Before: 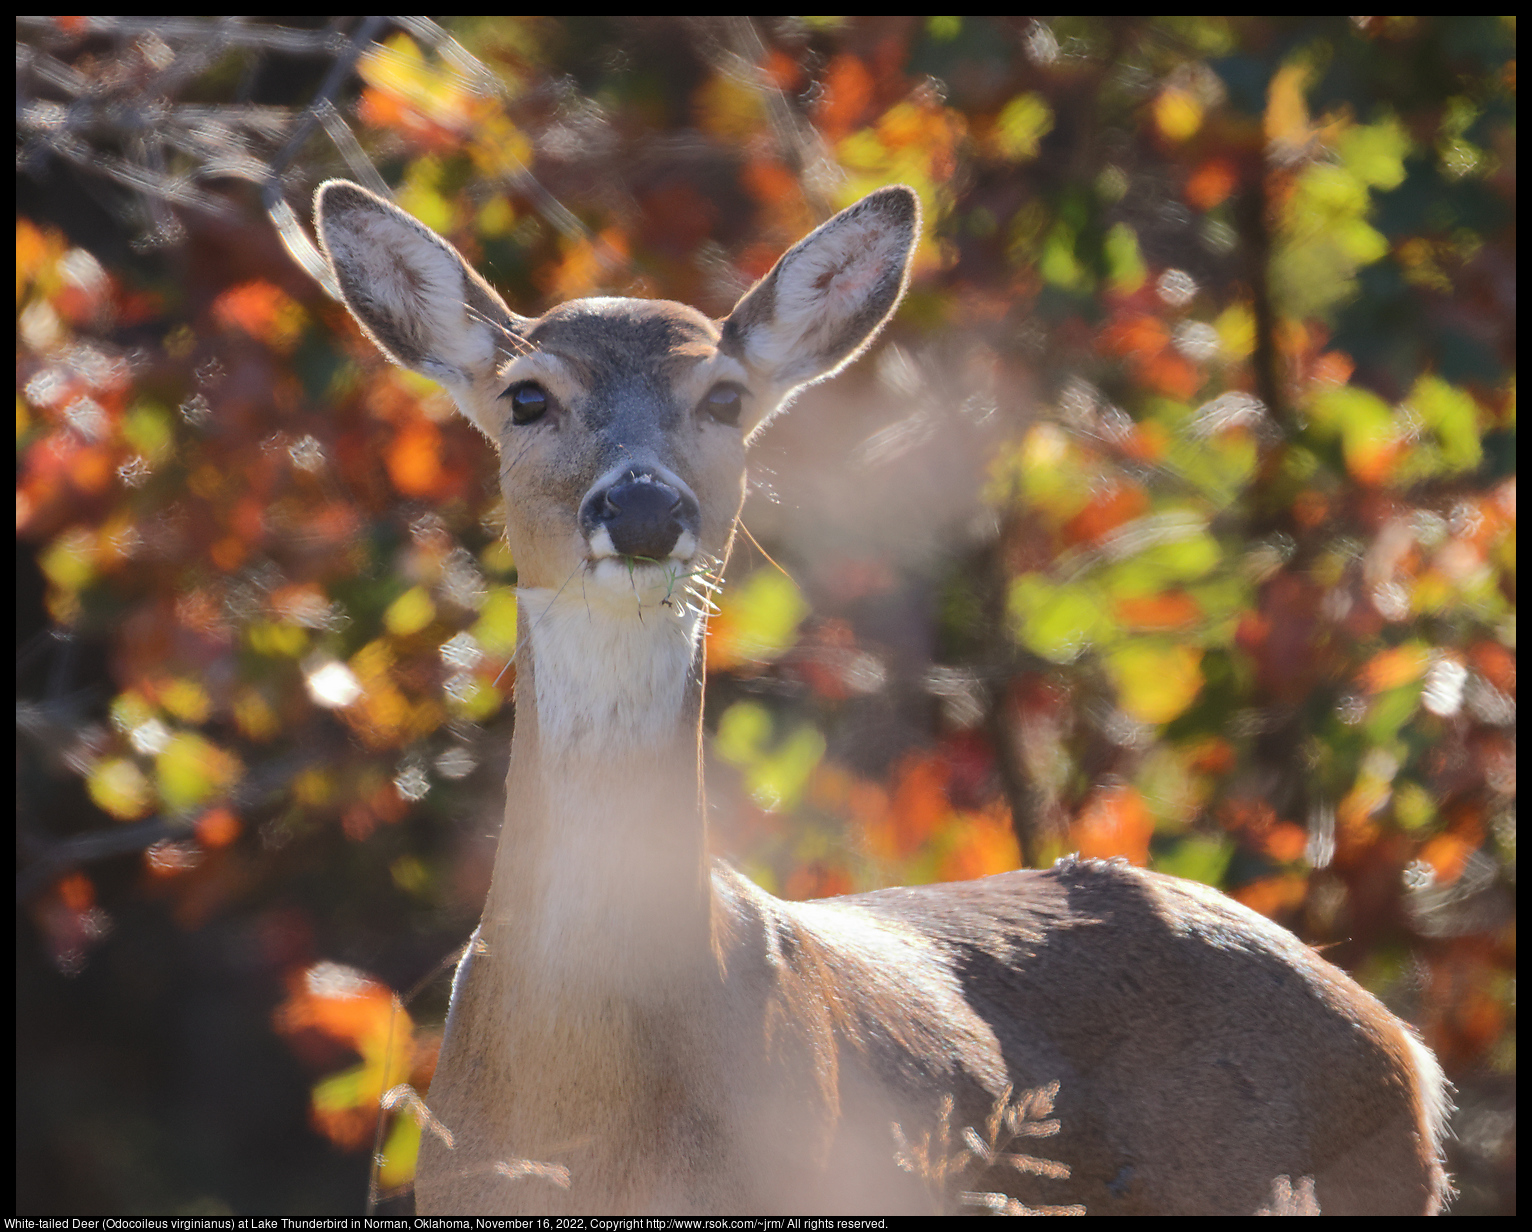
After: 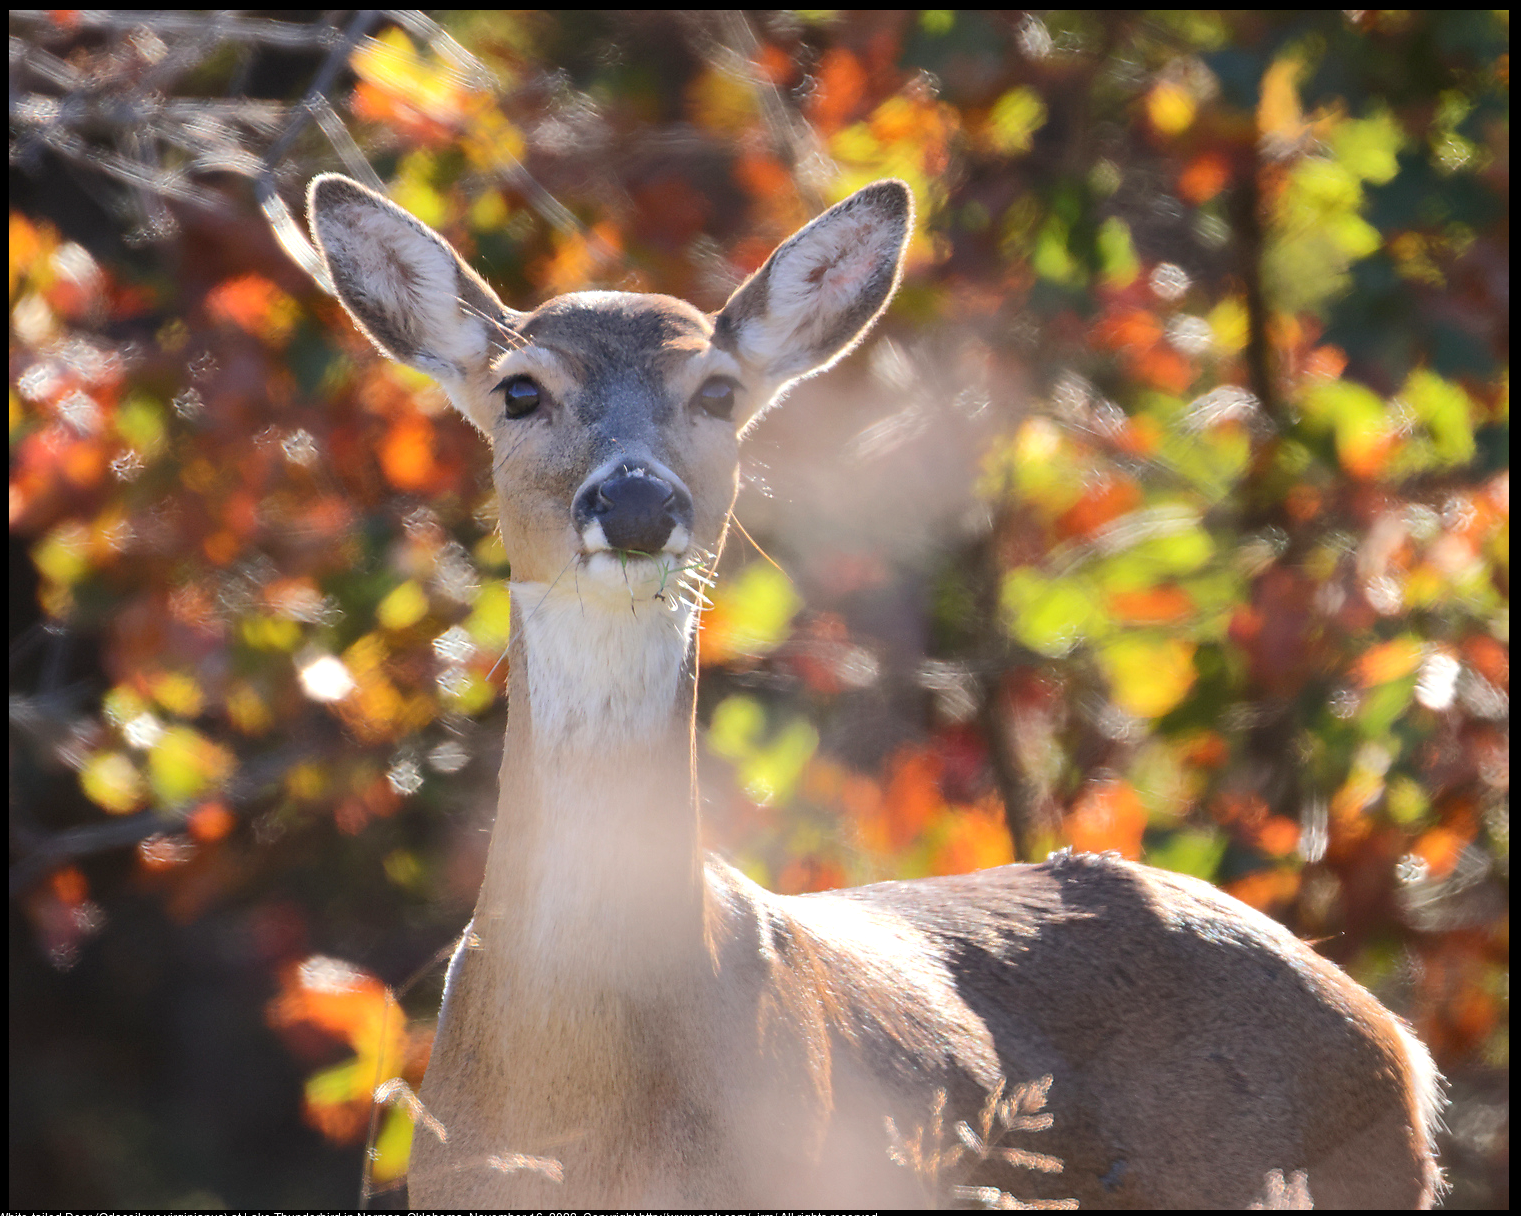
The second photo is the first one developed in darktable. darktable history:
crop: left 0.463%, top 0.511%, right 0.247%, bottom 0.787%
exposure: black level correction 0.005, exposure 0.421 EV, compensate exposure bias true, compensate highlight preservation false
